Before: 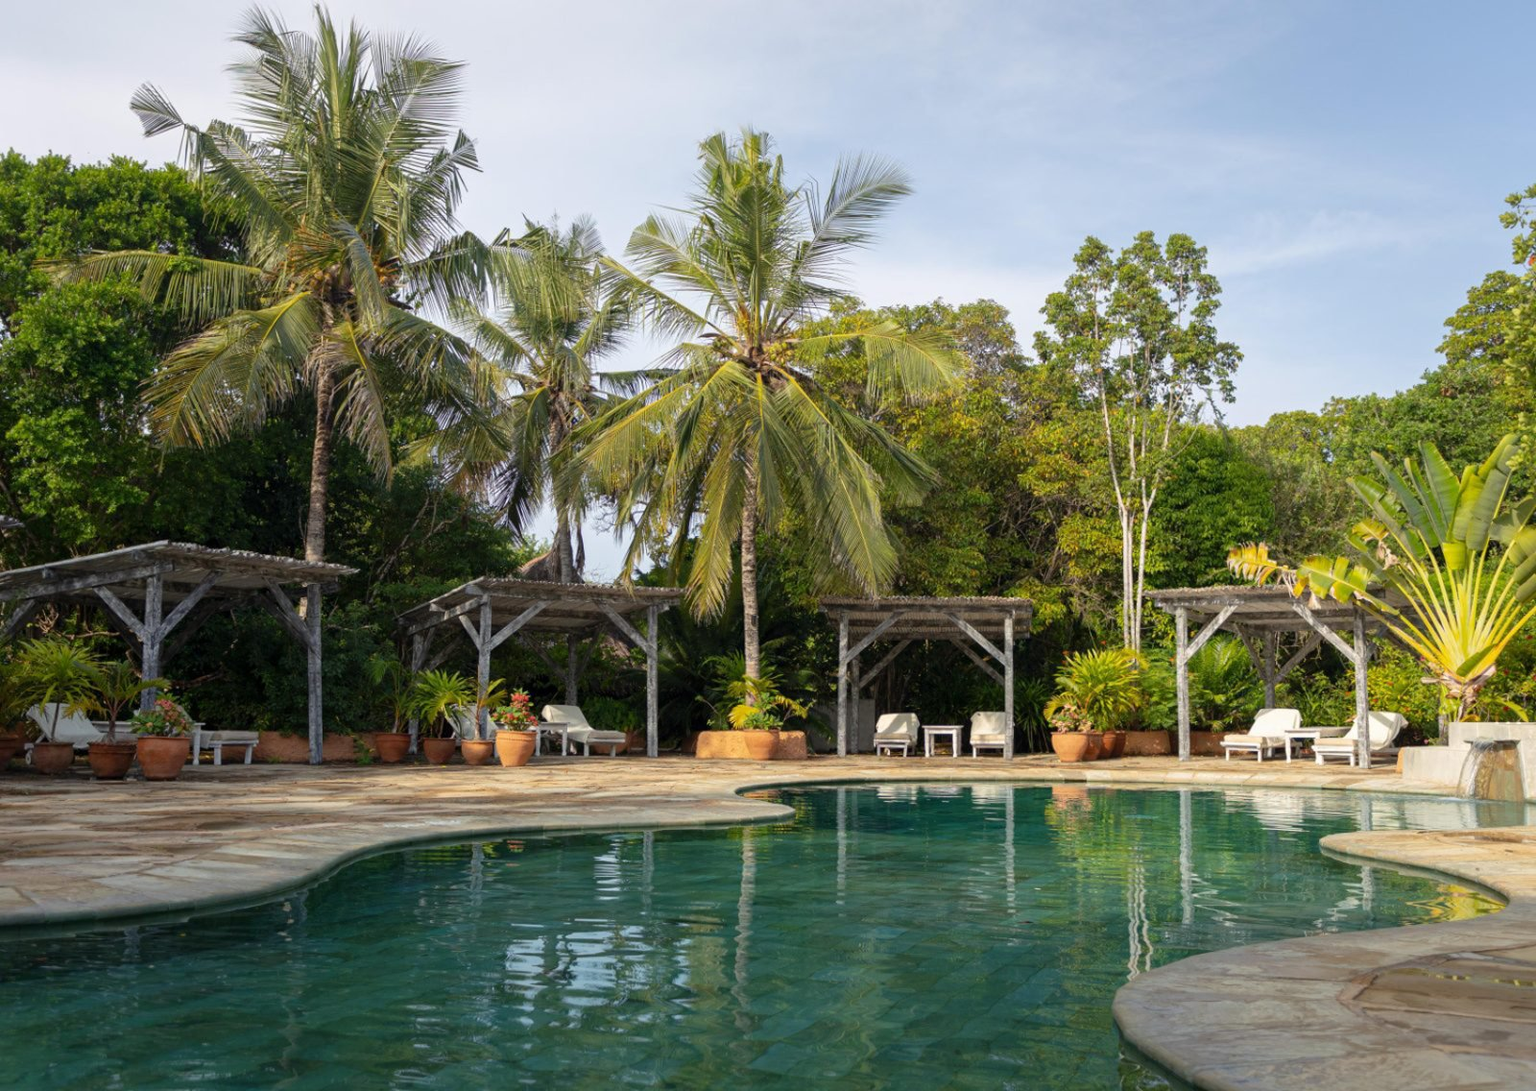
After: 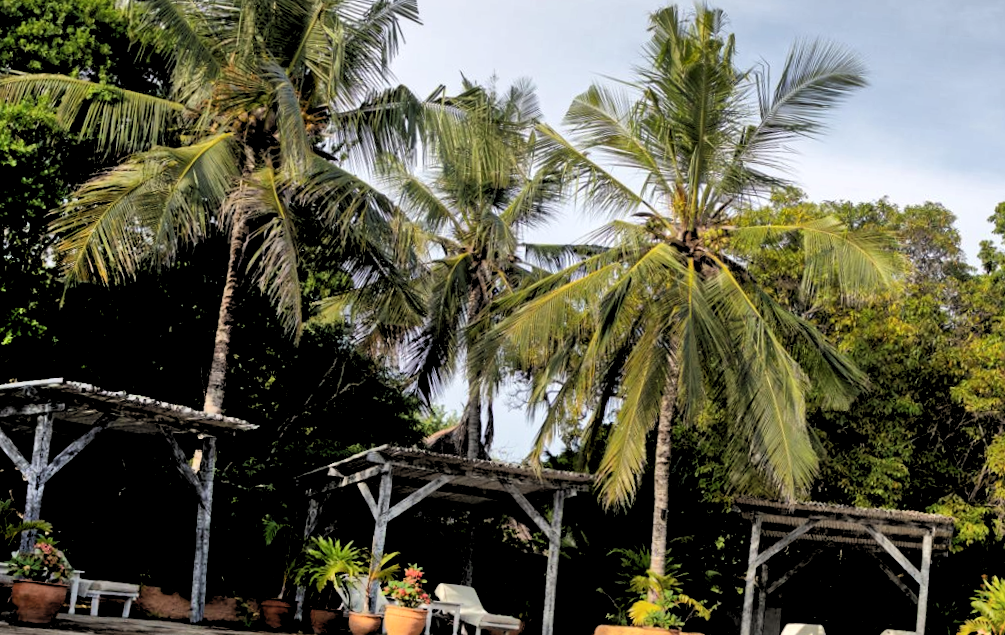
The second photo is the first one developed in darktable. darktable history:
crop and rotate: angle -4.99°, left 2.122%, top 6.945%, right 27.566%, bottom 30.519%
rgb levels: levels [[0.034, 0.472, 0.904], [0, 0.5, 1], [0, 0.5, 1]]
shadows and highlights: highlights color adjustment 0%, low approximation 0.01, soften with gaussian
